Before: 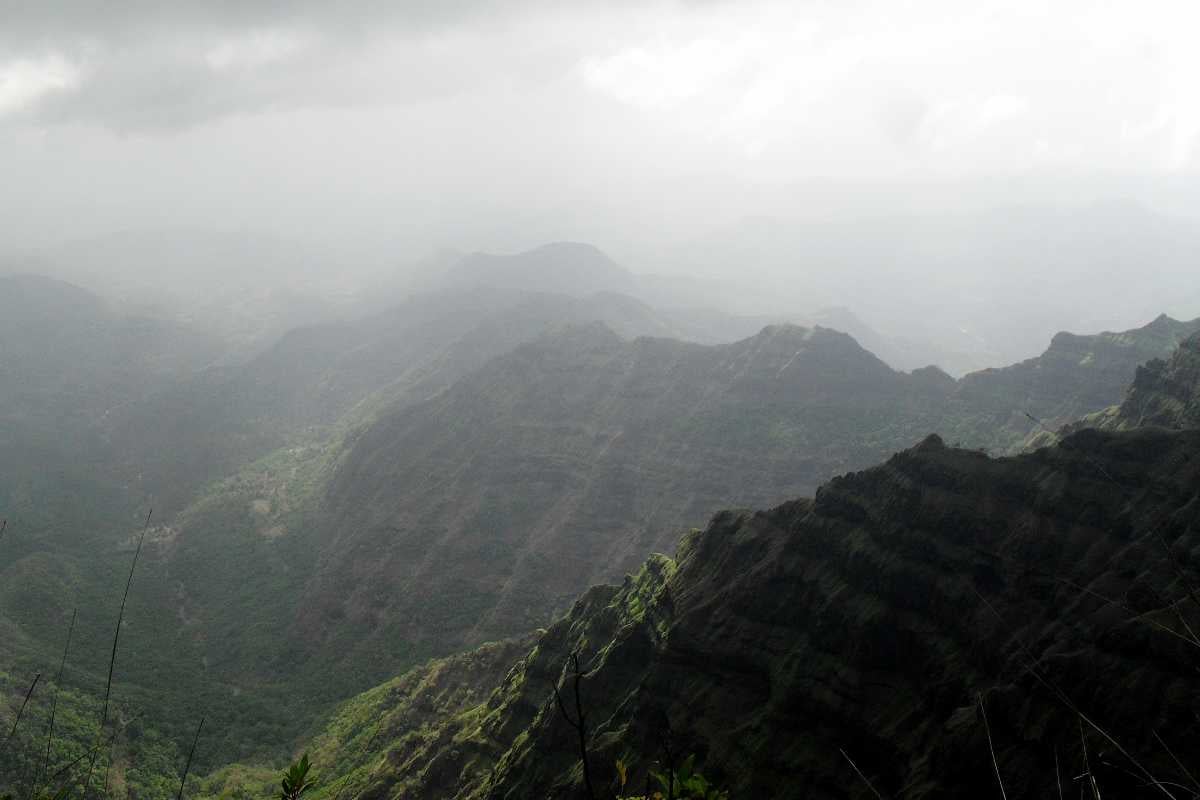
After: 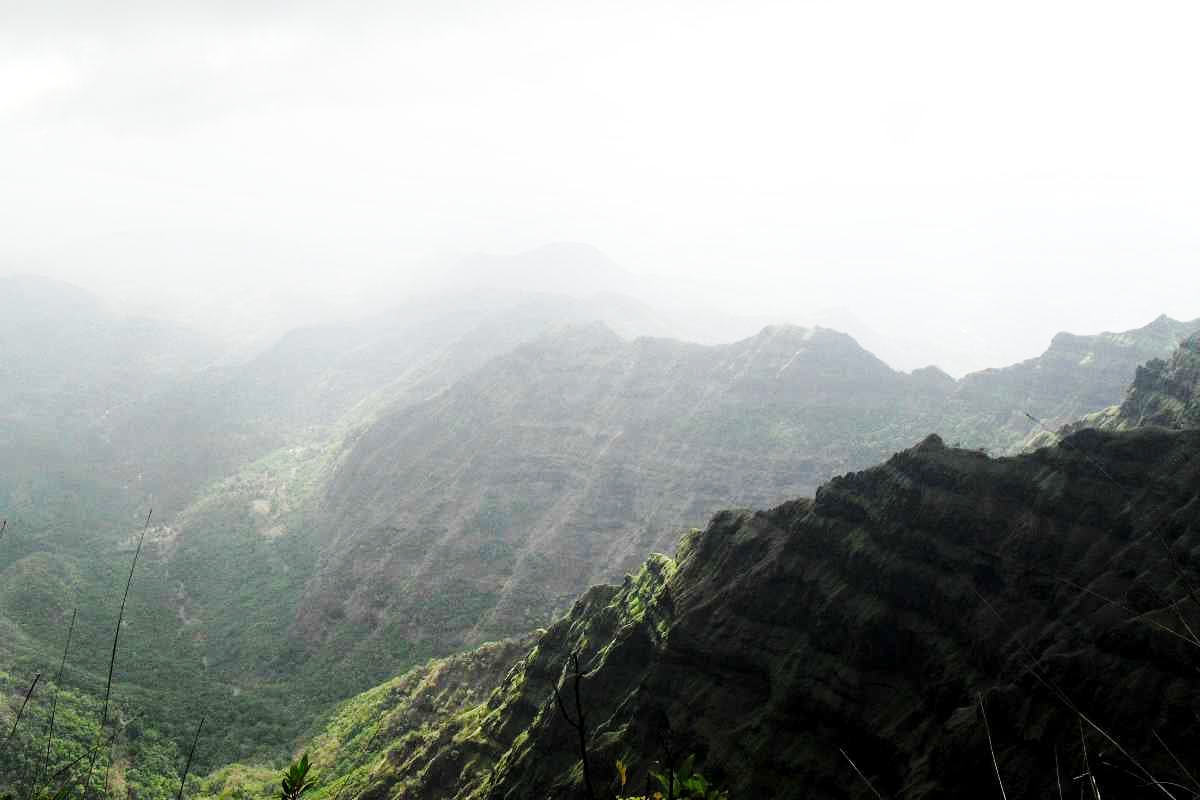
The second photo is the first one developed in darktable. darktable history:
base curve: curves: ch0 [(0, 0) (0.018, 0.026) (0.143, 0.37) (0.33, 0.731) (0.458, 0.853) (0.735, 0.965) (0.905, 0.986) (1, 1)], preserve colors none
contrast brightness saturation: saturation -0.048
local contrast: highlights 104%, shadows 99%, detail 119%, midtone range 0.2
